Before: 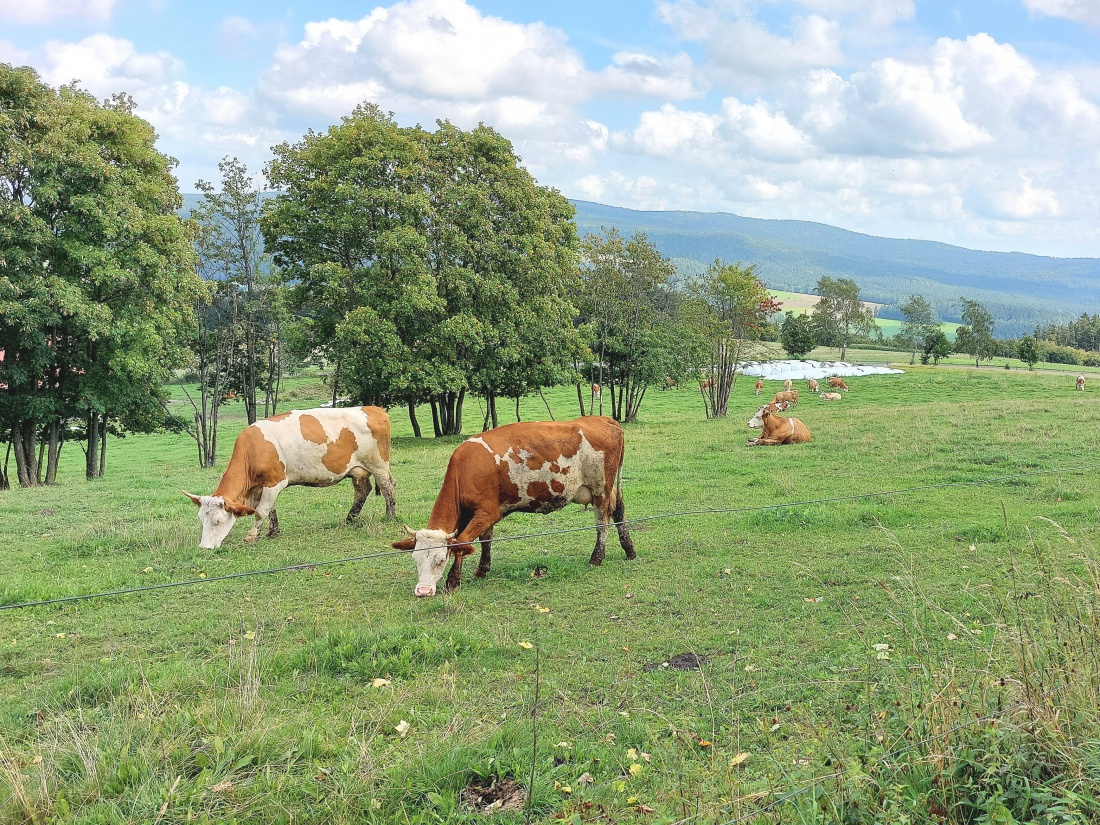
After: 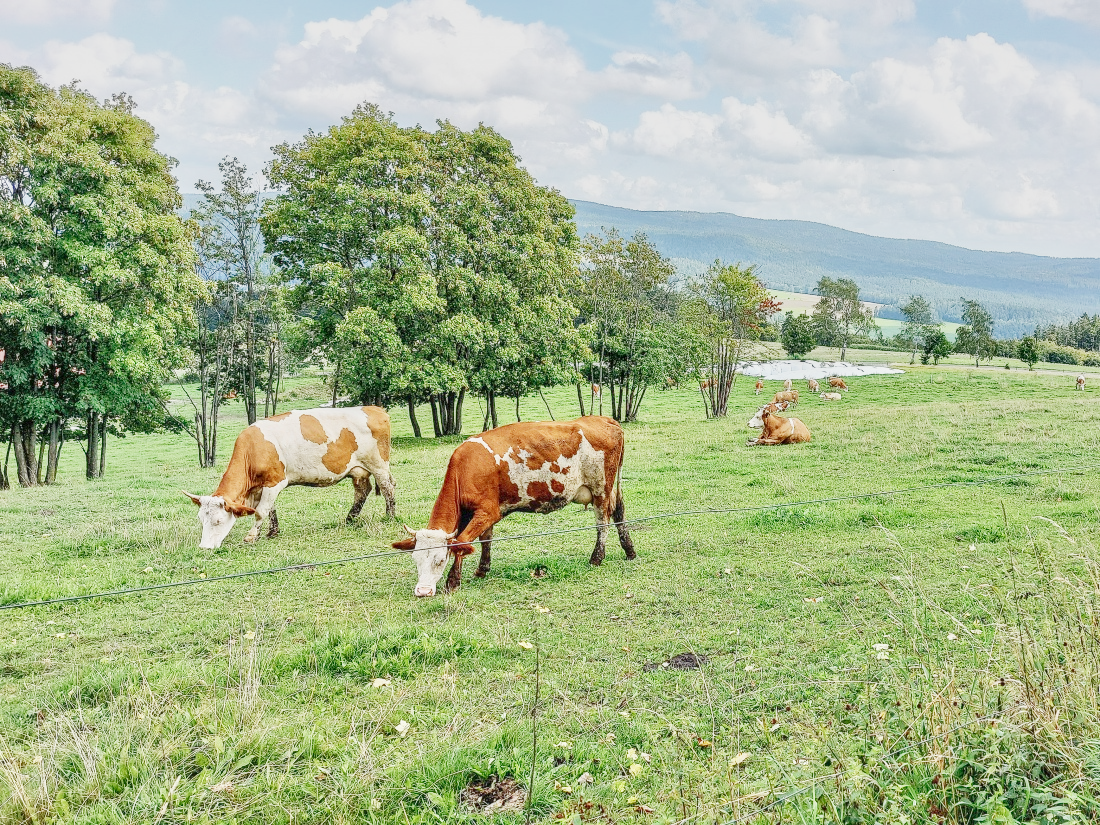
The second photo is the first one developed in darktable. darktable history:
local contrast: detail 142%
sigmoid: contrast 1.69, skew -0.23, preserve hue 0%, red attenuation 0.1, red rotation 0.035, green attenuation 0.1, green rotation -0.017, blue attenuation 0.15, blue rotation -0.052, base primaries Rec2020
tone equalizer: -8 EV 2 EV, -7 EV 2 EV, -6 EV 2 EV, -5 EV 2 EV, -4 EV 2 EV, -3 EV 1.5 EV, -2 EV 1 EV, -1 EV 0.5 EV
